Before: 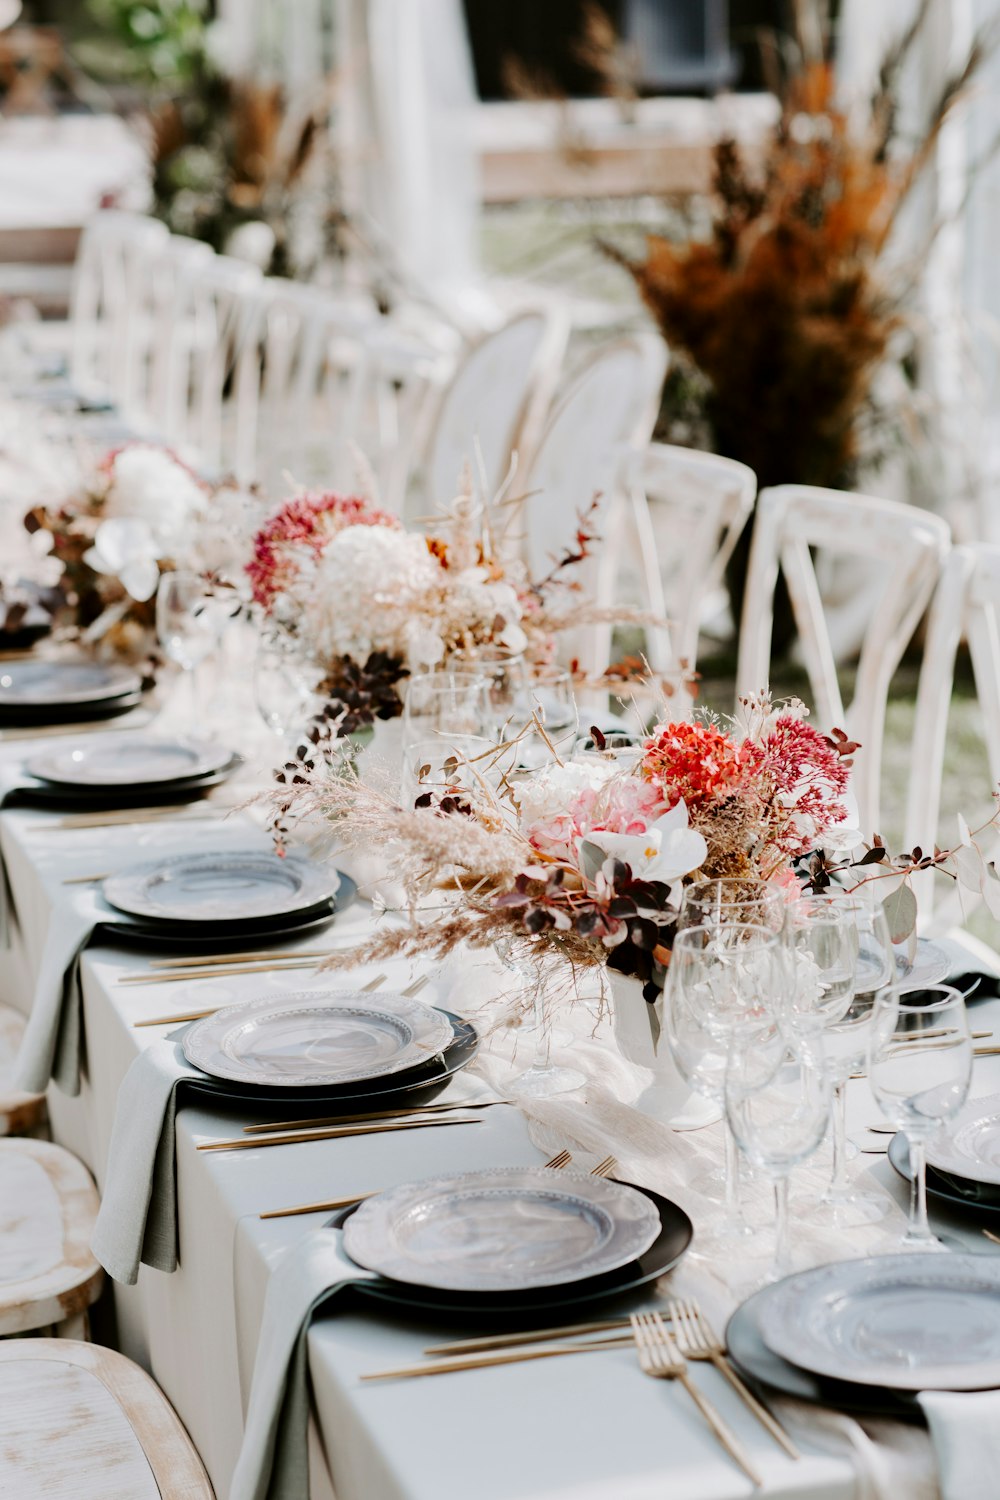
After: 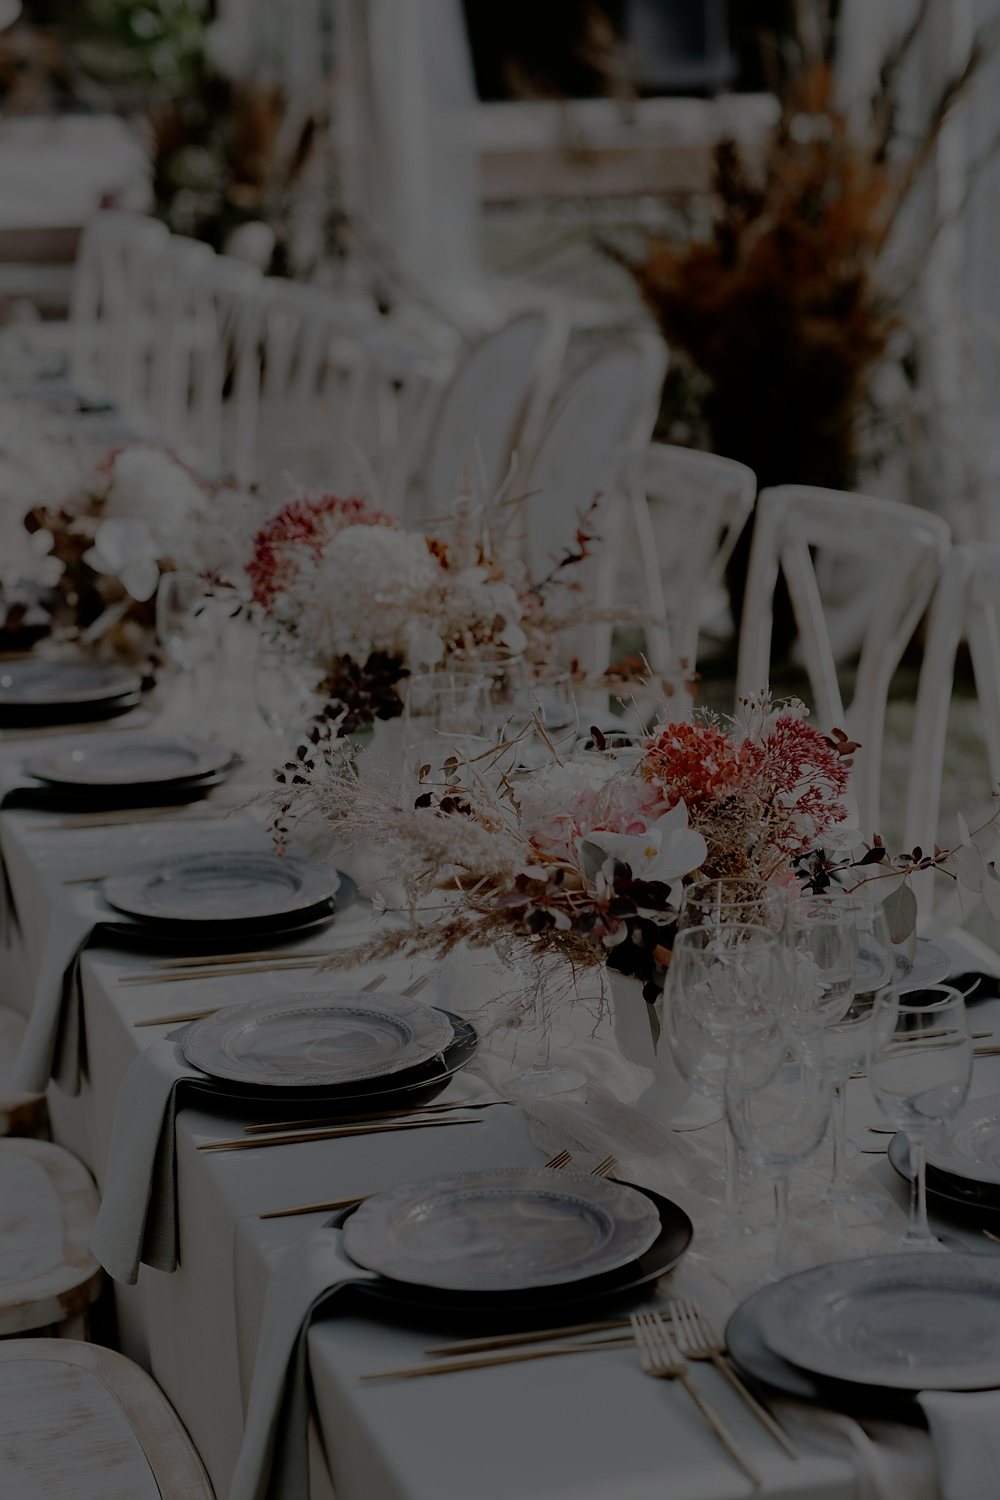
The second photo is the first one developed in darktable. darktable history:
sharpen: radius 1
contrast brightness saturation: contrast 0.11, saturation -0.17
exposure: exposure -2.446 EV, compensate highlight preservation false
